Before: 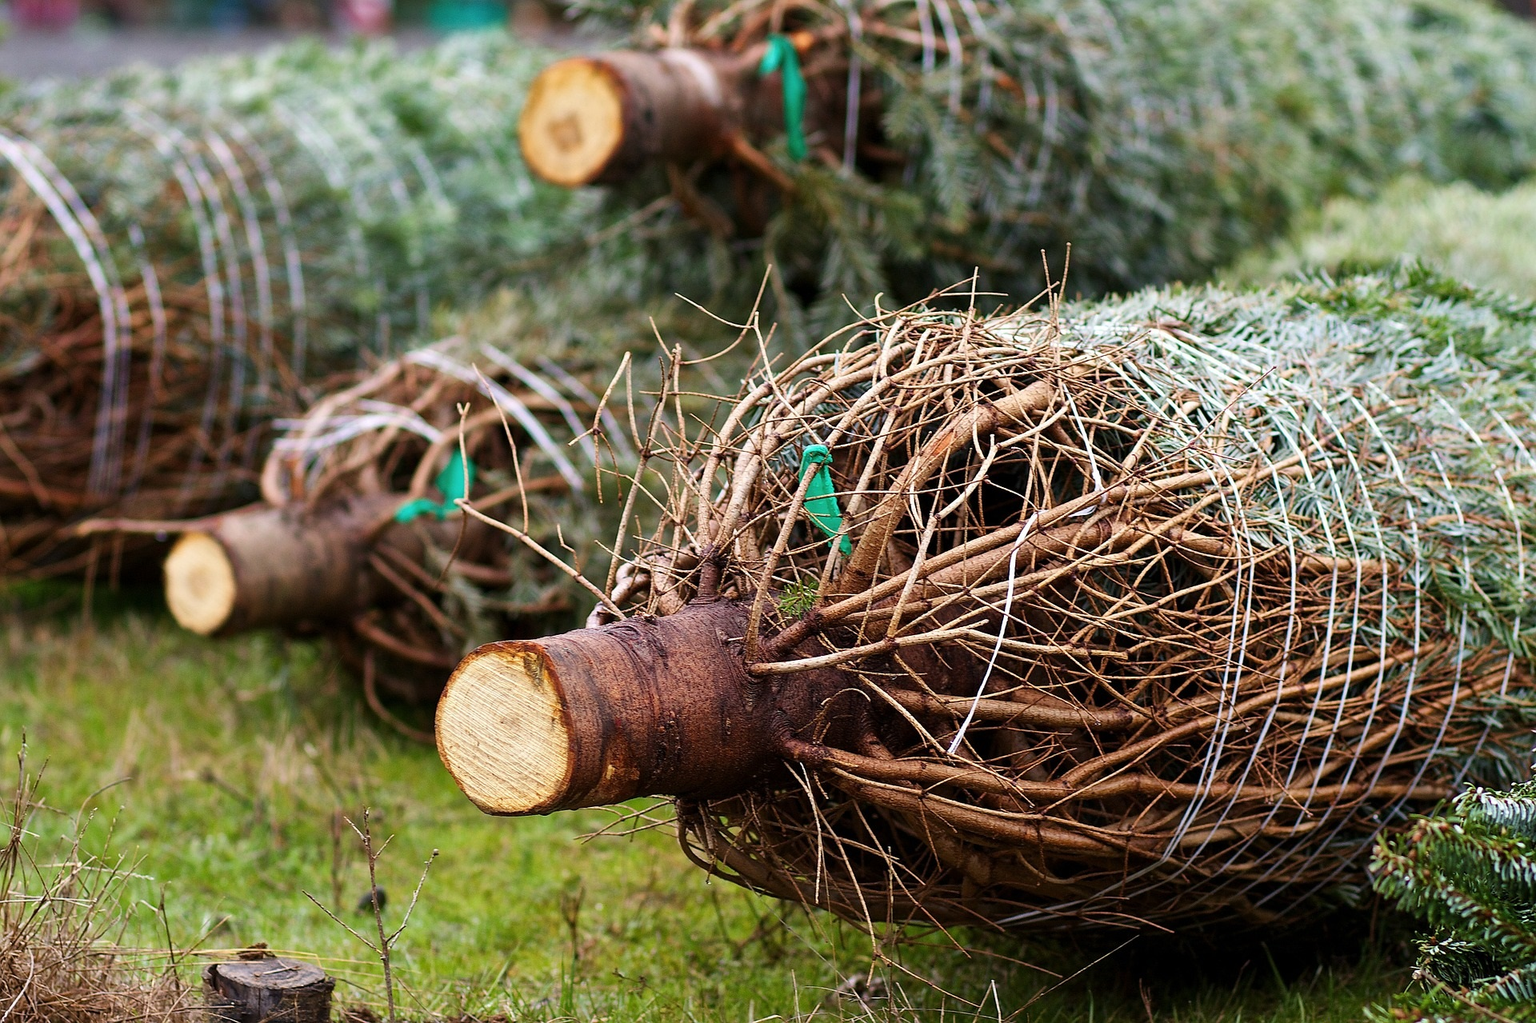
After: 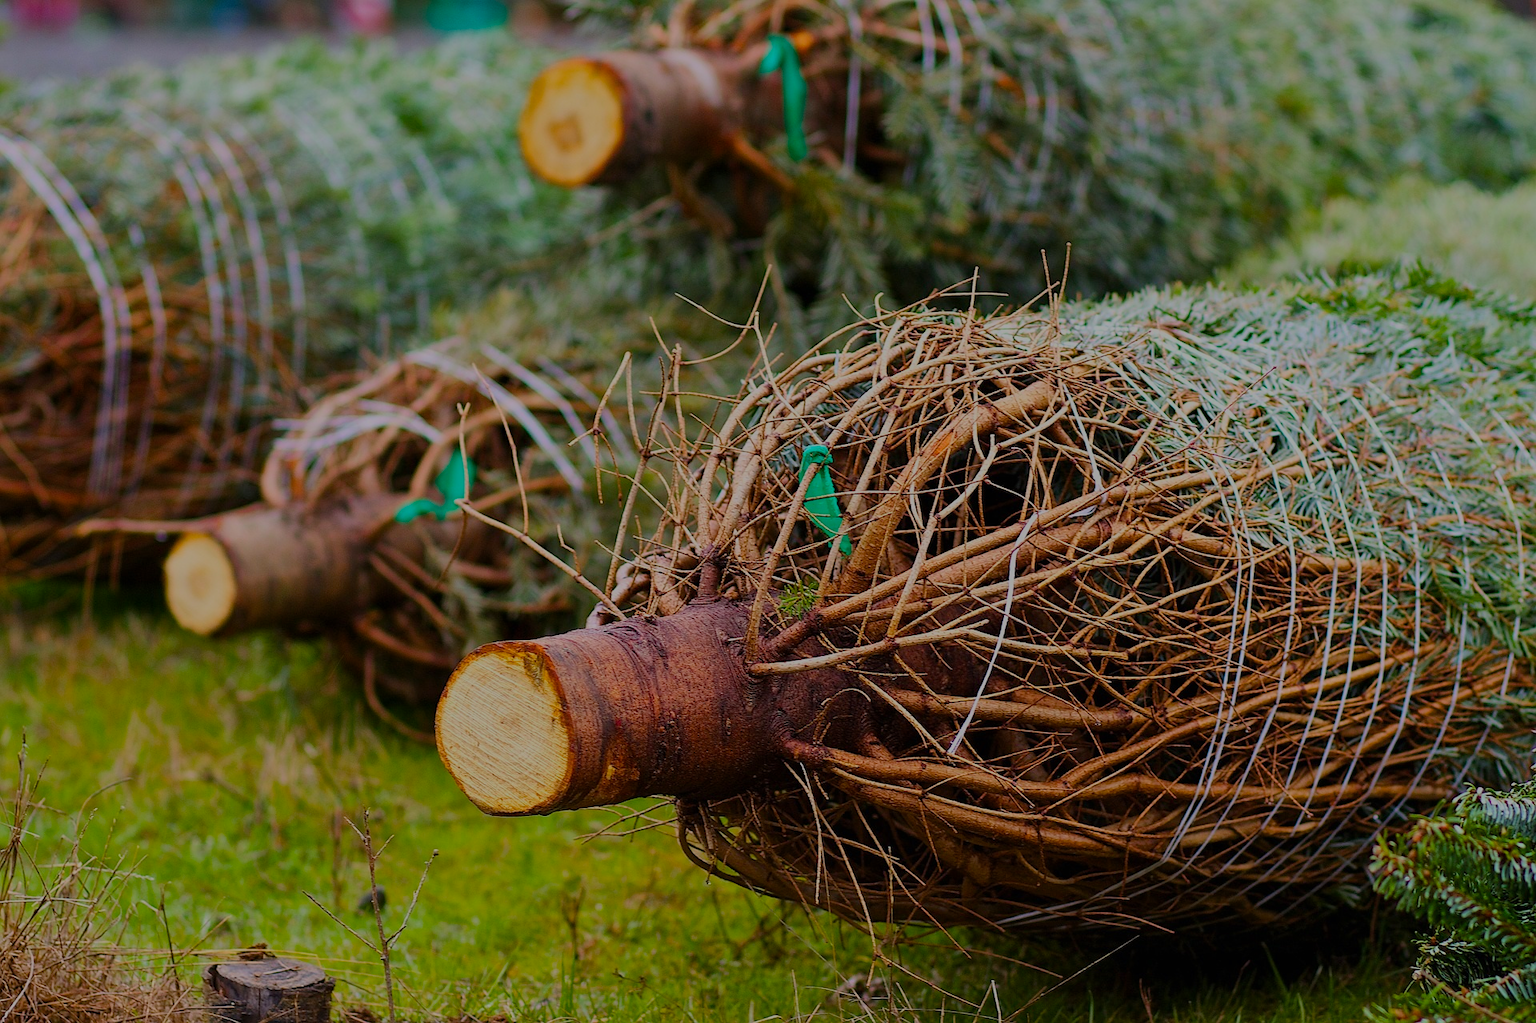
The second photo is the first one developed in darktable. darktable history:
exposure: black level correction 0, exposure 1.389 EV, compensate highlight preservation false
color balance rgb: linear chroma grading › global chroma 9.452%, perceptual saturation grading › global saturation 31.214%, perceptual brilliance grading › global brilliance -47.652%, global vibrance 2.586%
